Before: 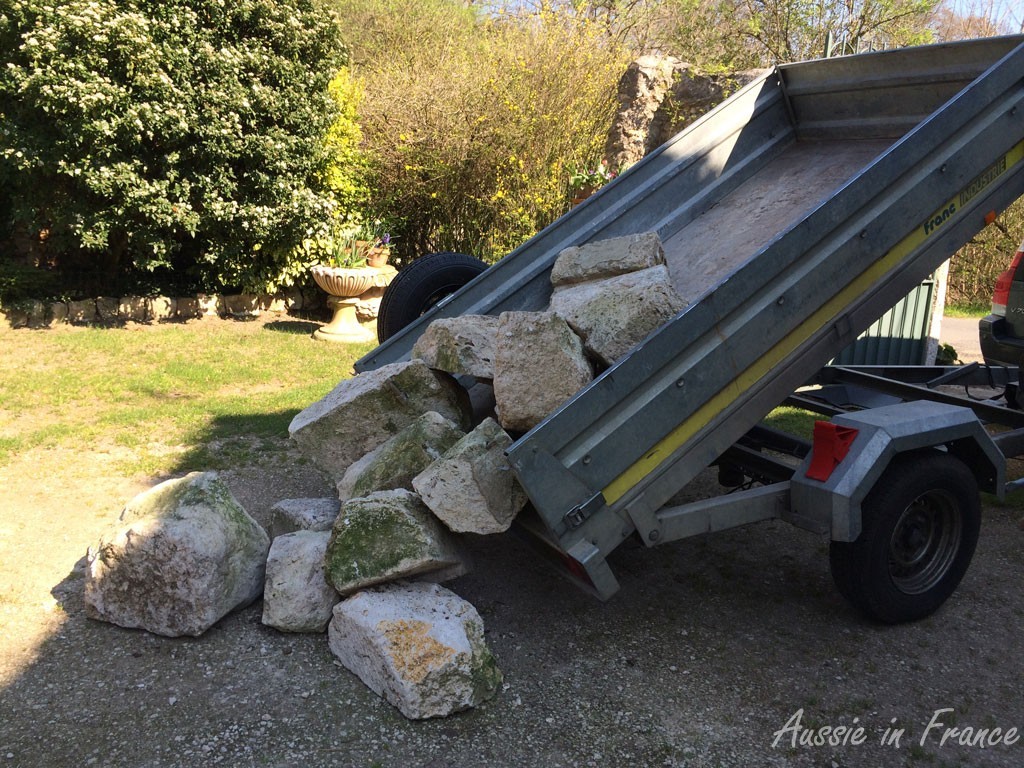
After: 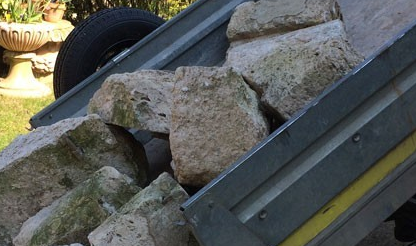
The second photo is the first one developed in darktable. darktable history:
crop: left 31.72%, top 31.936%, right 27.572%, bottom 35.961%
